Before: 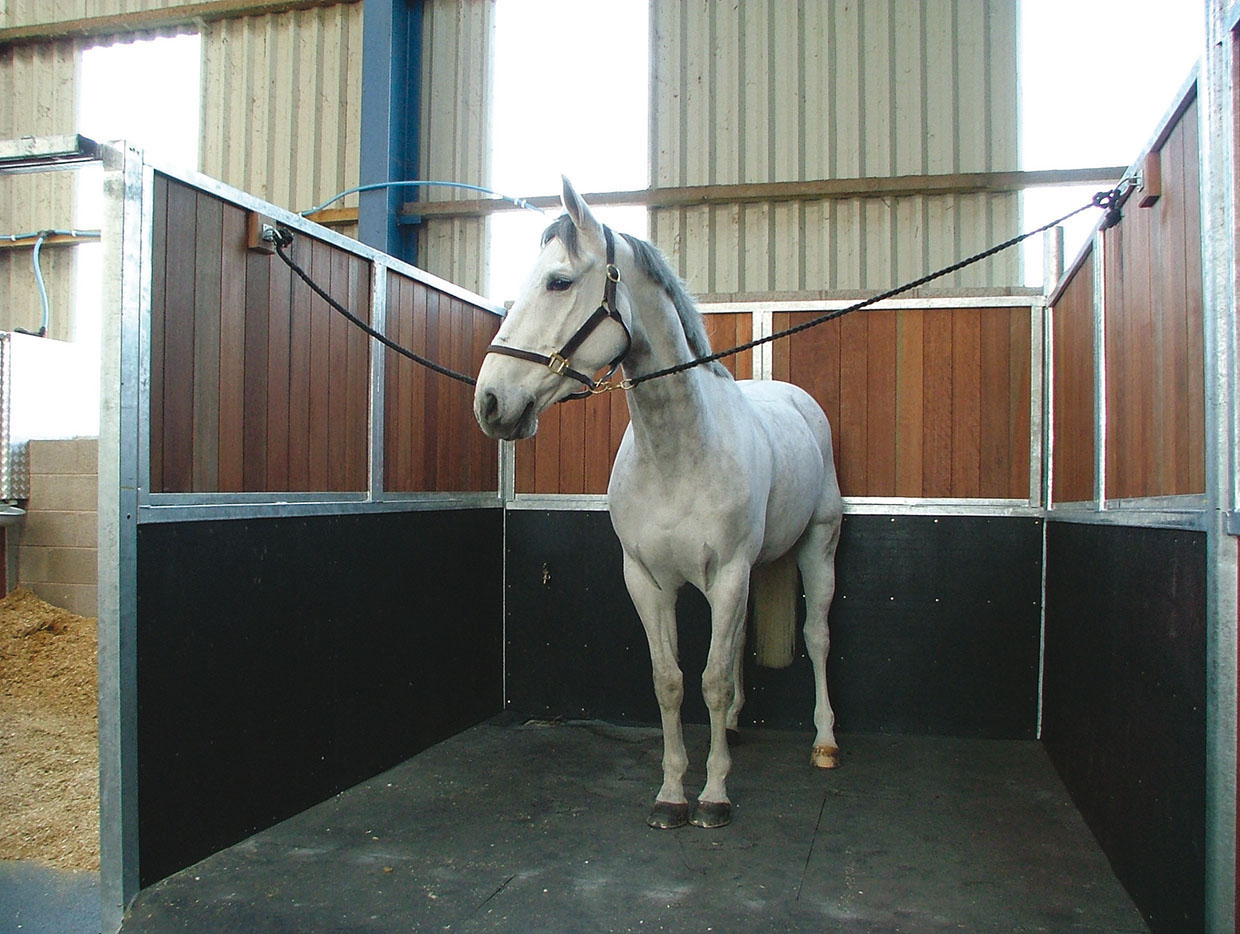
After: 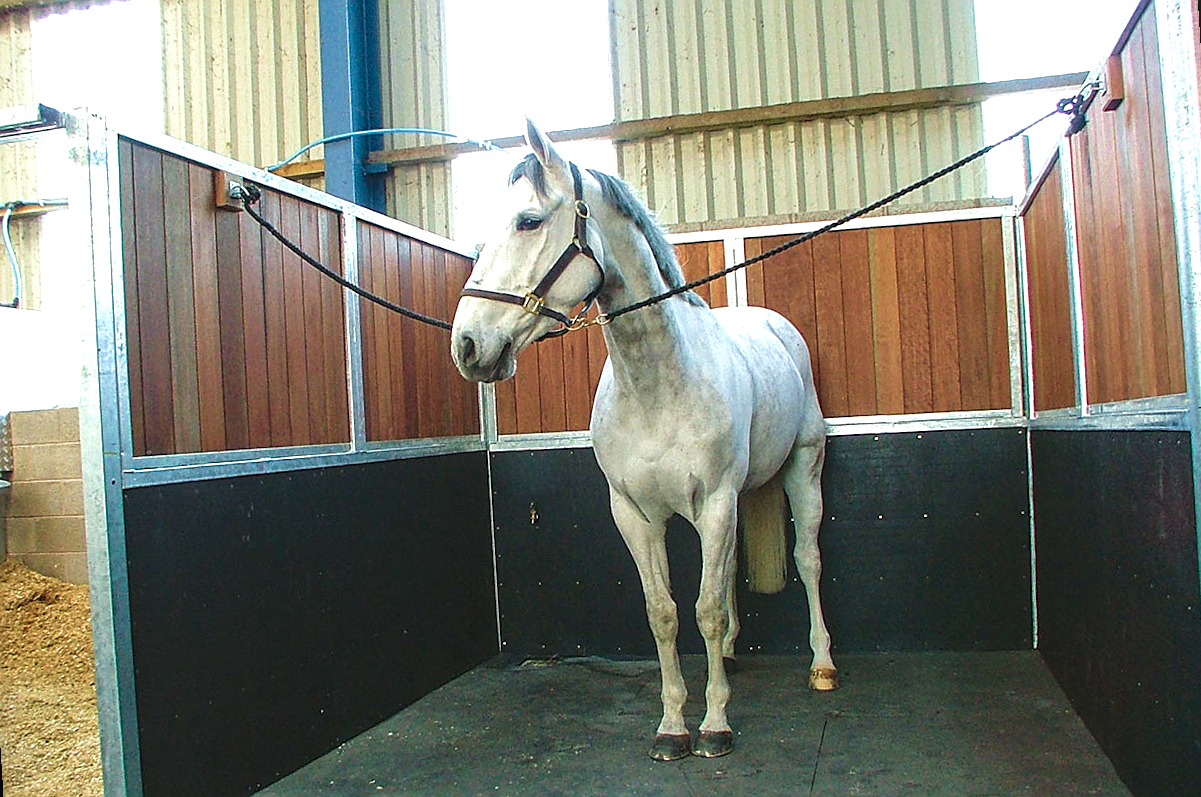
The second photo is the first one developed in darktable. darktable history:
crop and rotate: top 2.479%, bottom 3.018%
exposure: exposure 0.559 EV, compensate highlight preservation false
rotate and perspective: rotation -3.52°, crop left 0.036, crop right 0.964, crop top 0.081, crop bottom 0.919
velvia: strength 45%
sharpen: on, module defaults
local contrast: on, module defaults
